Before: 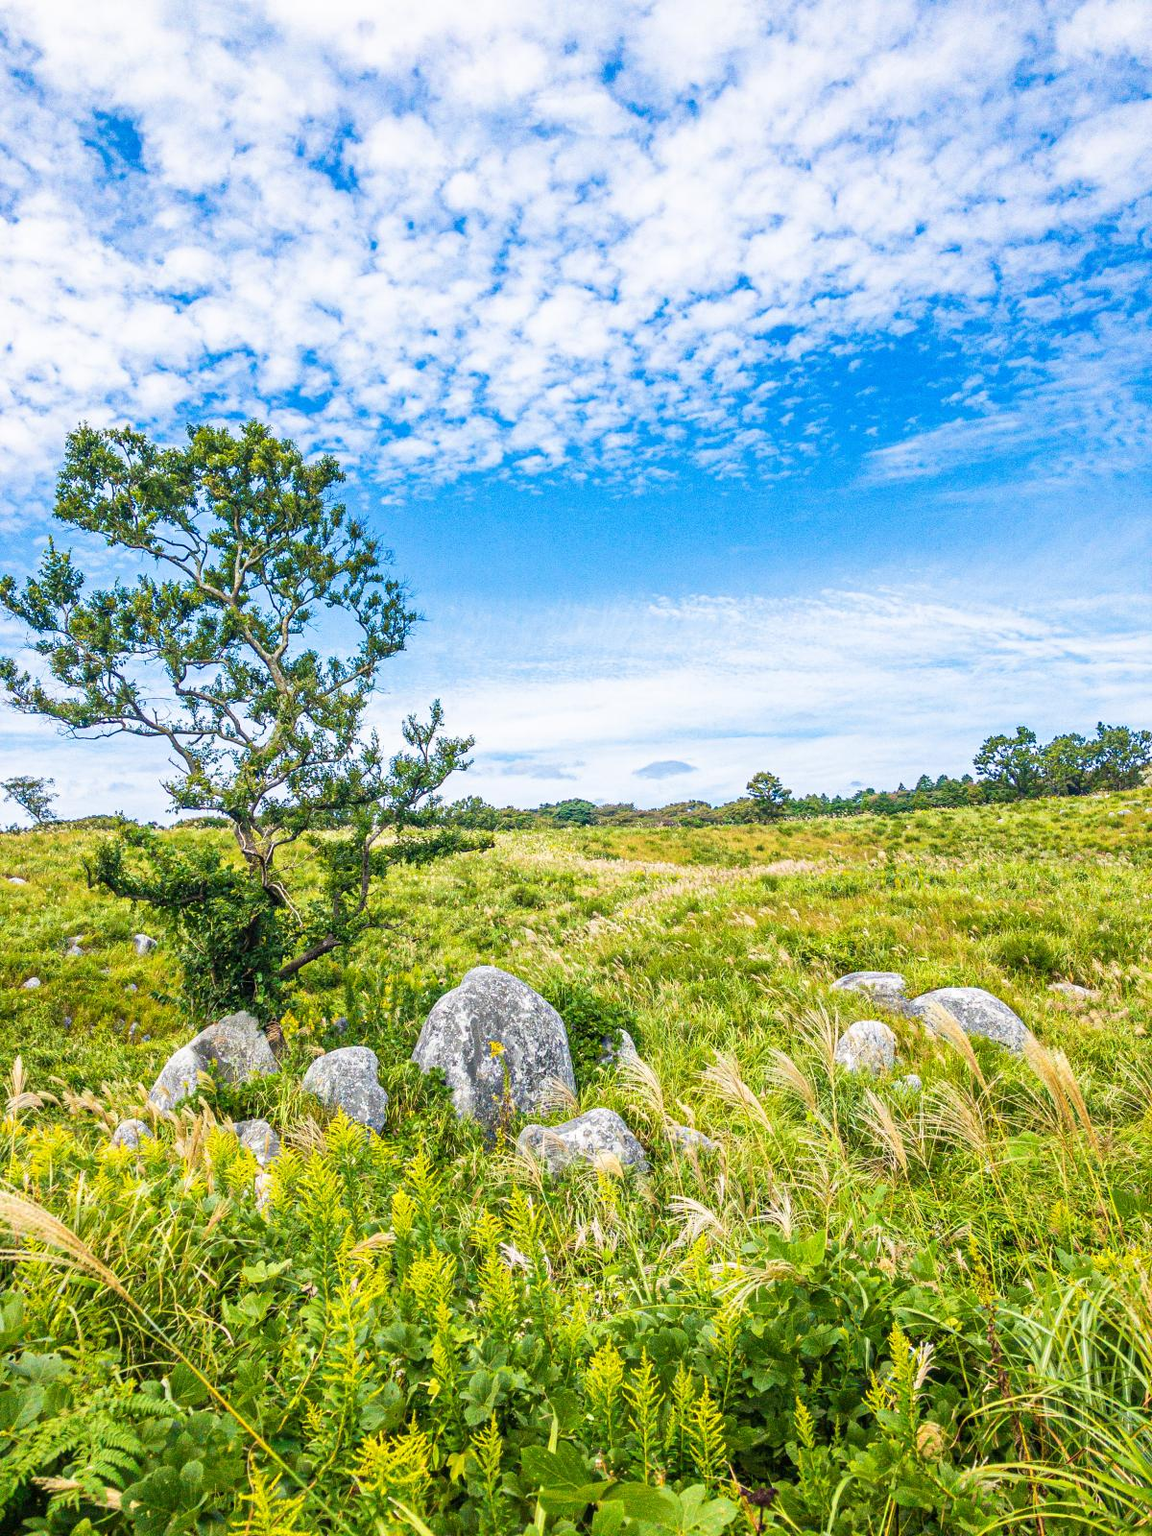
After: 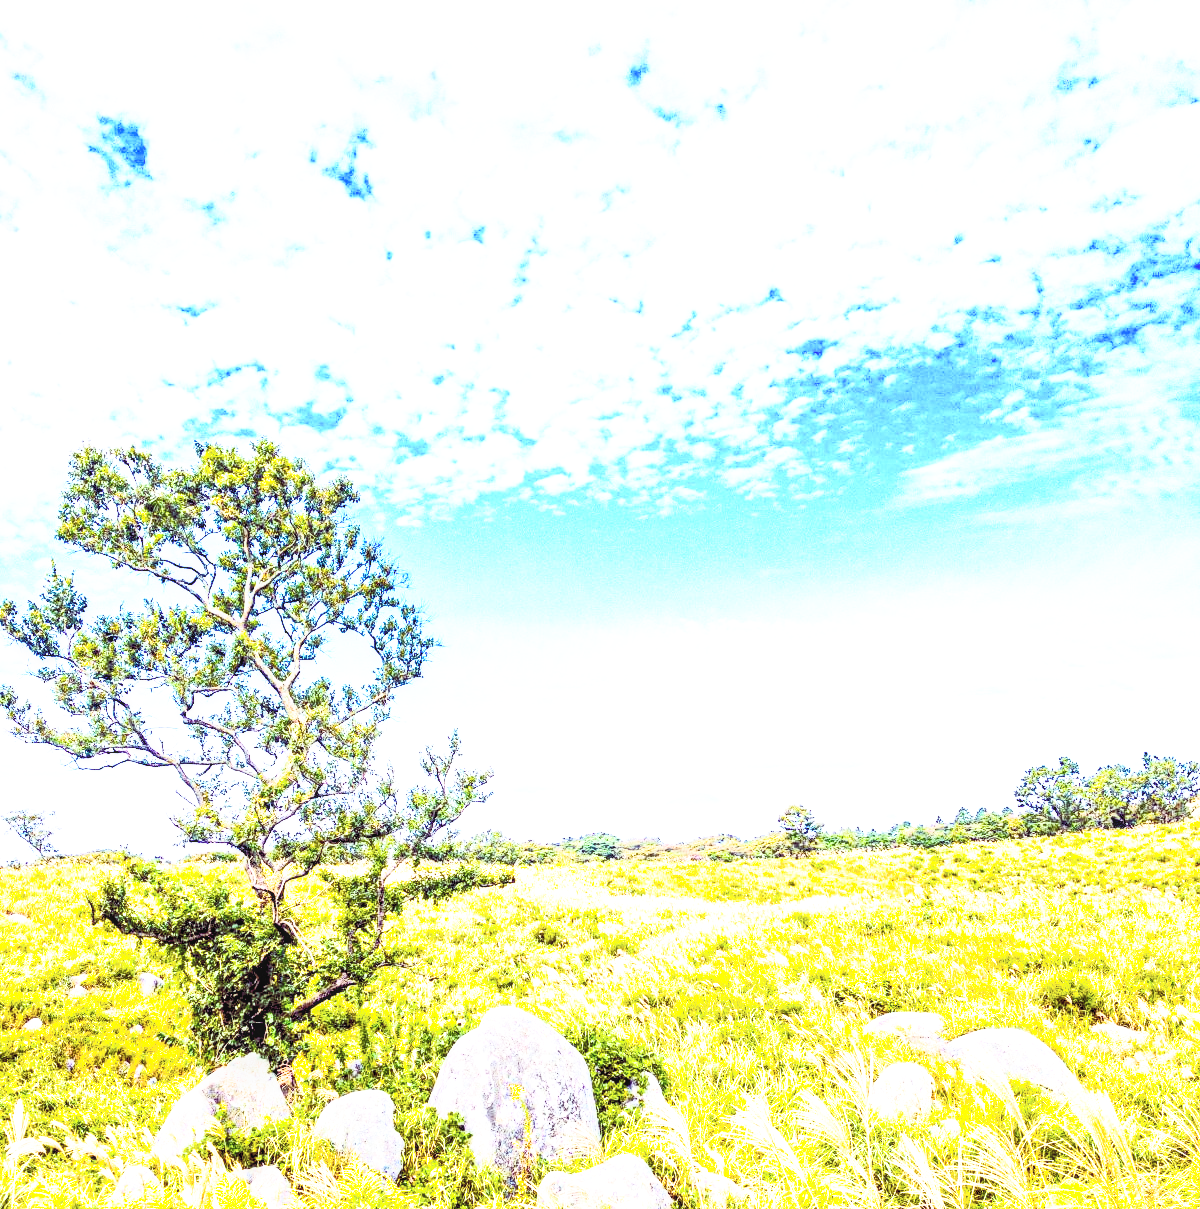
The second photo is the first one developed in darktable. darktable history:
crop: bottom 24.419%
local contrast: on, module defaults
filmic rgb: black relative exposure -7.95 EV, white relative exposure 4.11 EV, hardness 4.02, latitude 51.68%, contrast 1.008, shadows ↔ highlights balance 5.9%, preserve chrominance no, color science v5 (2021)
contrast brightness saturation: contrast 0.449, brightness 0.548, saturation -0.183
color balance rgb: global offset › chroma 0.288%, global offset › hue 319.11°, perceptual saturation grading › global saturation 20%, perceptual saturation grading › highlights -14.257%, perceptual saturation grading › shadows 50.01%, perceptual brilliance grading › global brilliance 34.866%, perceptual brilliance grading › highlights 50.49%, perceptual brilliance grading › mid-tones 59.697%, perceptual brilliance grading › shadows 34.697%, global vibrance 6.653%, contrast 12.99%, saturation formula JzAzBz (2021)
